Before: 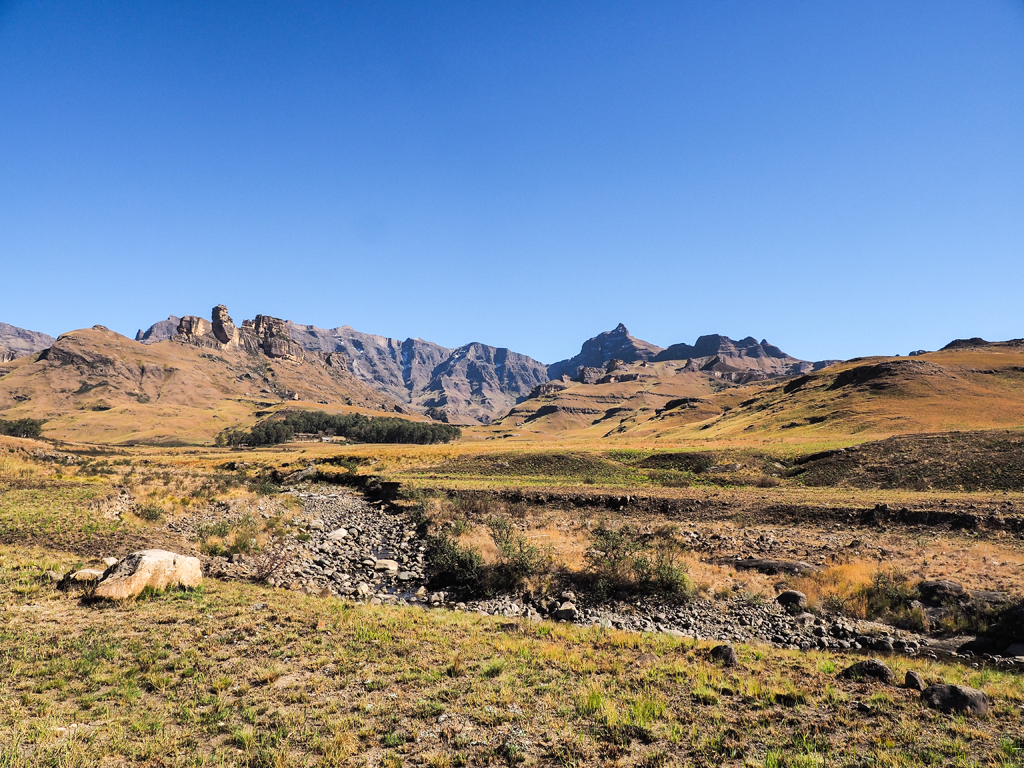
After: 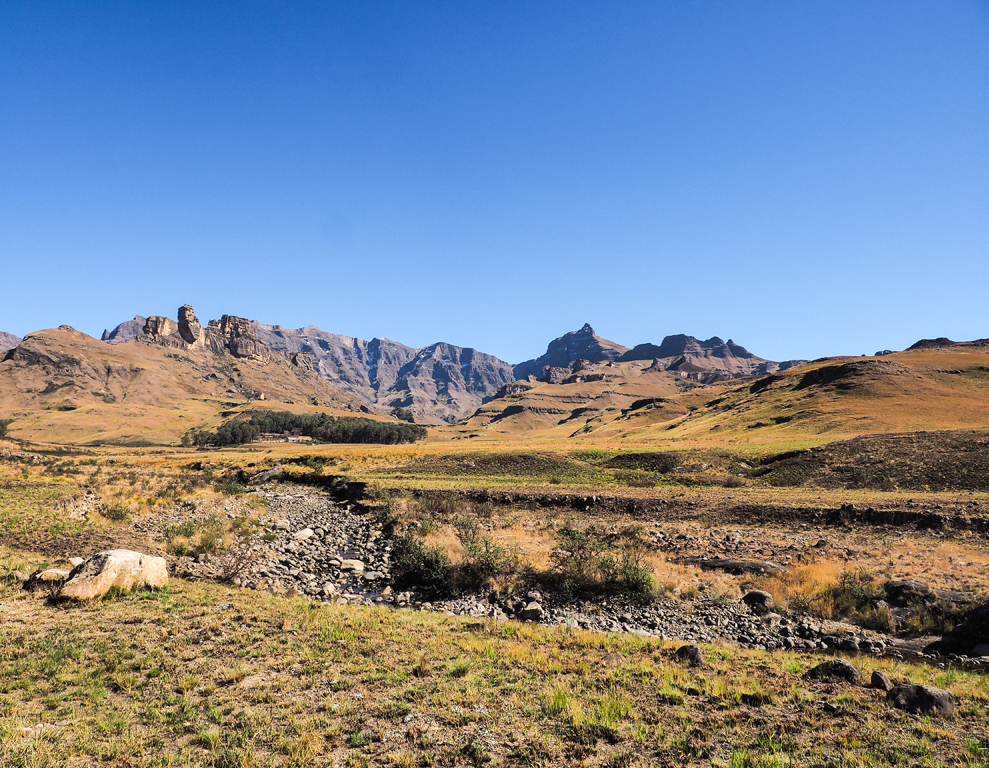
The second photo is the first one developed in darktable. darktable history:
crop and rotate: left 3.417%
